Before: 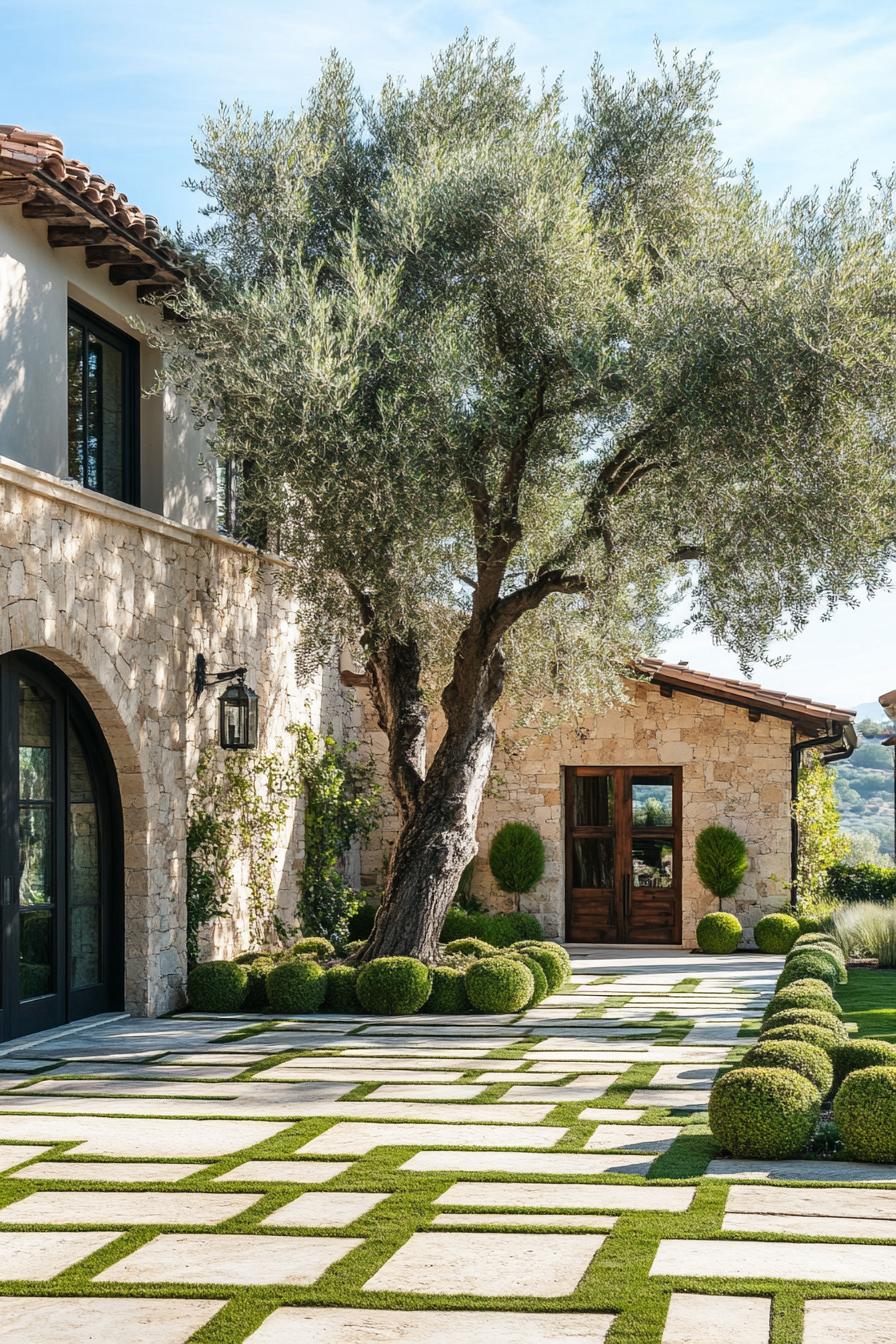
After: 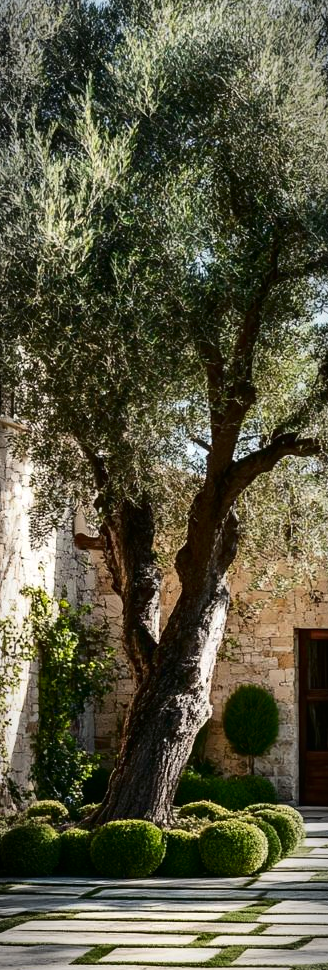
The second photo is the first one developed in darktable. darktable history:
exposure: black level correction -0.004, exposure 0.058 EV, compensate exposure bias true, compensate highlight preservation false
vignetting: fall-off start 86.47%, center (0, 0.009), automatic ratio true
contrast brightness saturation: contrast 0.187, brightness -0.225, saturation 0.11
crop and rotate: left 29.762%, top 10.197%, right 33.615%, bottom 17.556%
